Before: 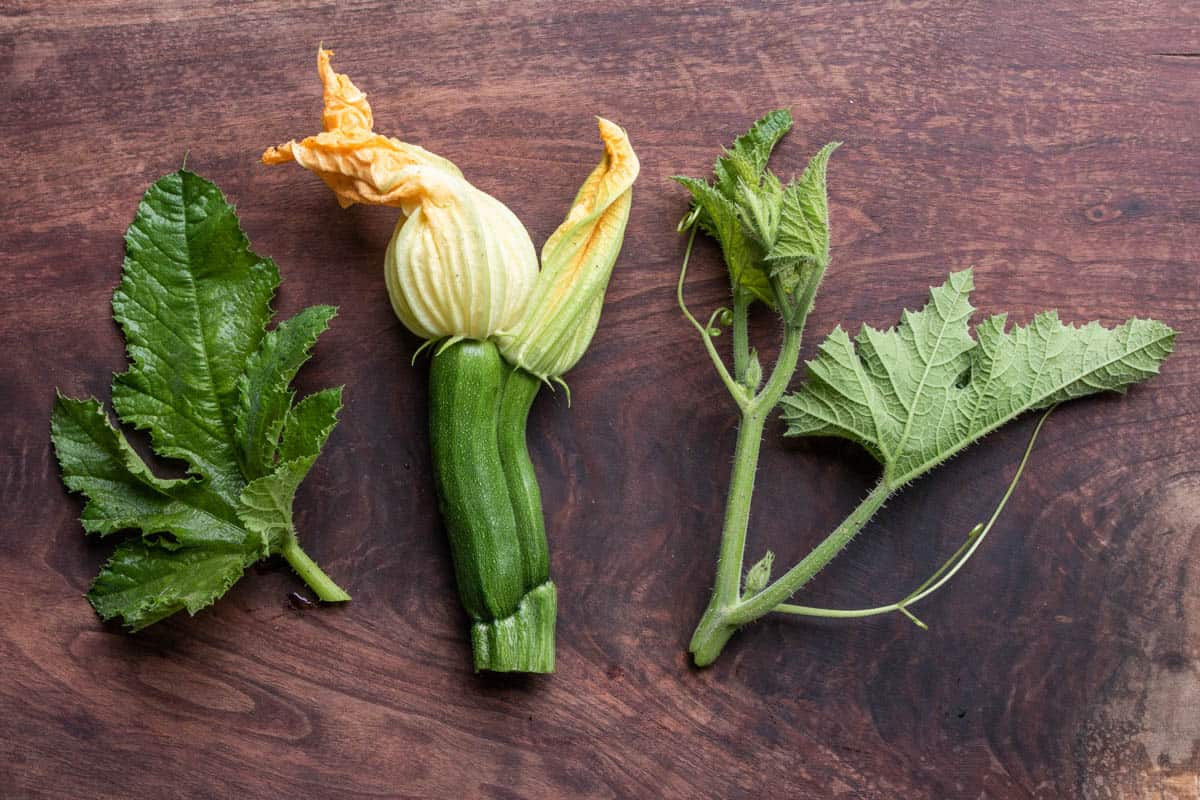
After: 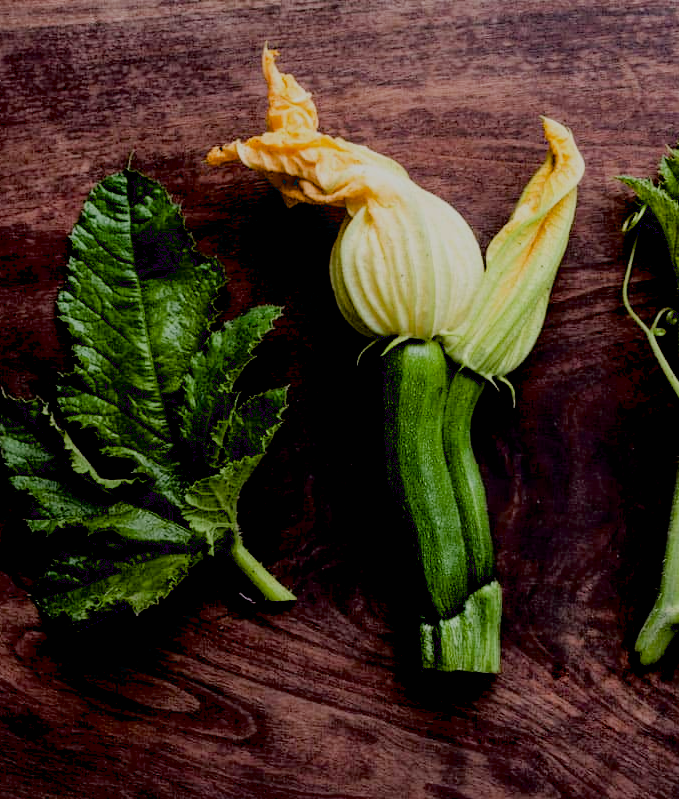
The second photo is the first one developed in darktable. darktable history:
tone curve: curves: ch0 [(0, 0) (0.003, 0.003) (0.011, 0.003) (0.025, 0.007) (0.044, 0.014) (0.069, 0.02) (0.1, 0.03) (0.136, 0.054) (0.177, 0.099) (0.224, 0.156) (0.277, 0.227) (0.335, 0.302) (0.399, 0.375) (0.468, 0.456) (0.543, 0.54) (0.623, 0.625) (0.709, 0.717) (0.801, 0.807) (0.898, 0.895) (1, 1)], color space Lab, independent channels, preserve colors none
crop: left 4.644%, right 38.724%
exposure: black level correction 0.045, exposure -0.229 EV, compensate highlight preservation false
levels: levels [0, 0.499, 1]
filmic rgb: black relative exposure -6.98 EV, white relative exposure 5.6 EV, threshold 2.98 EV, hardness 2.85, enable highlight reconstruction true
